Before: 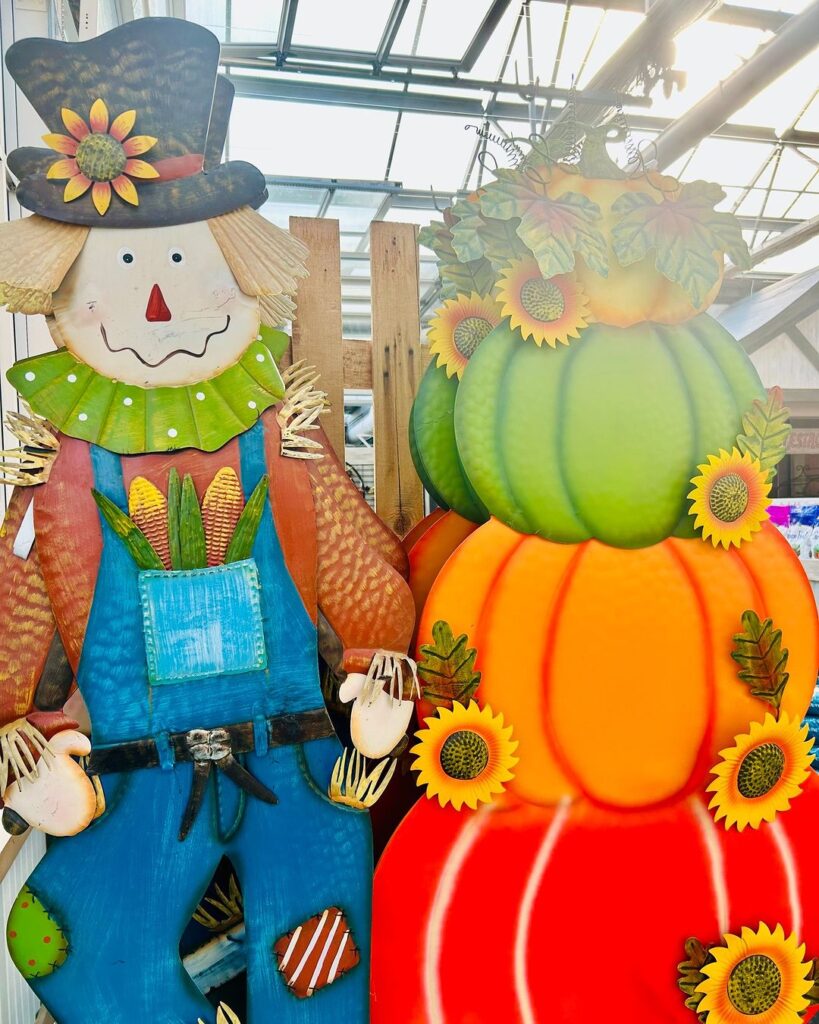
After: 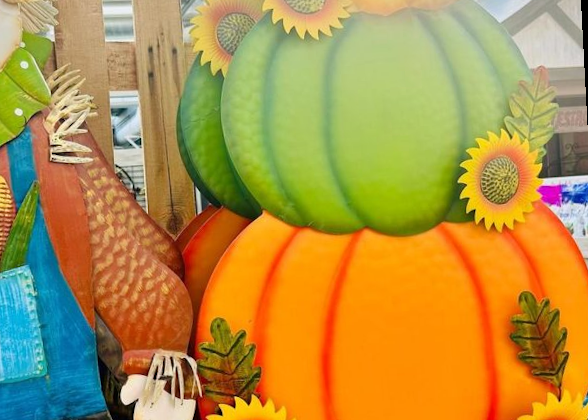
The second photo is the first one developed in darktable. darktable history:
crop and rotate: left 27.938%, top 27.046%, bottom 27.046%
rotate and perspective: rotation -3°, crop left 0.031, crop right 0.968, crop top 0.07, crop bottom 0.93
